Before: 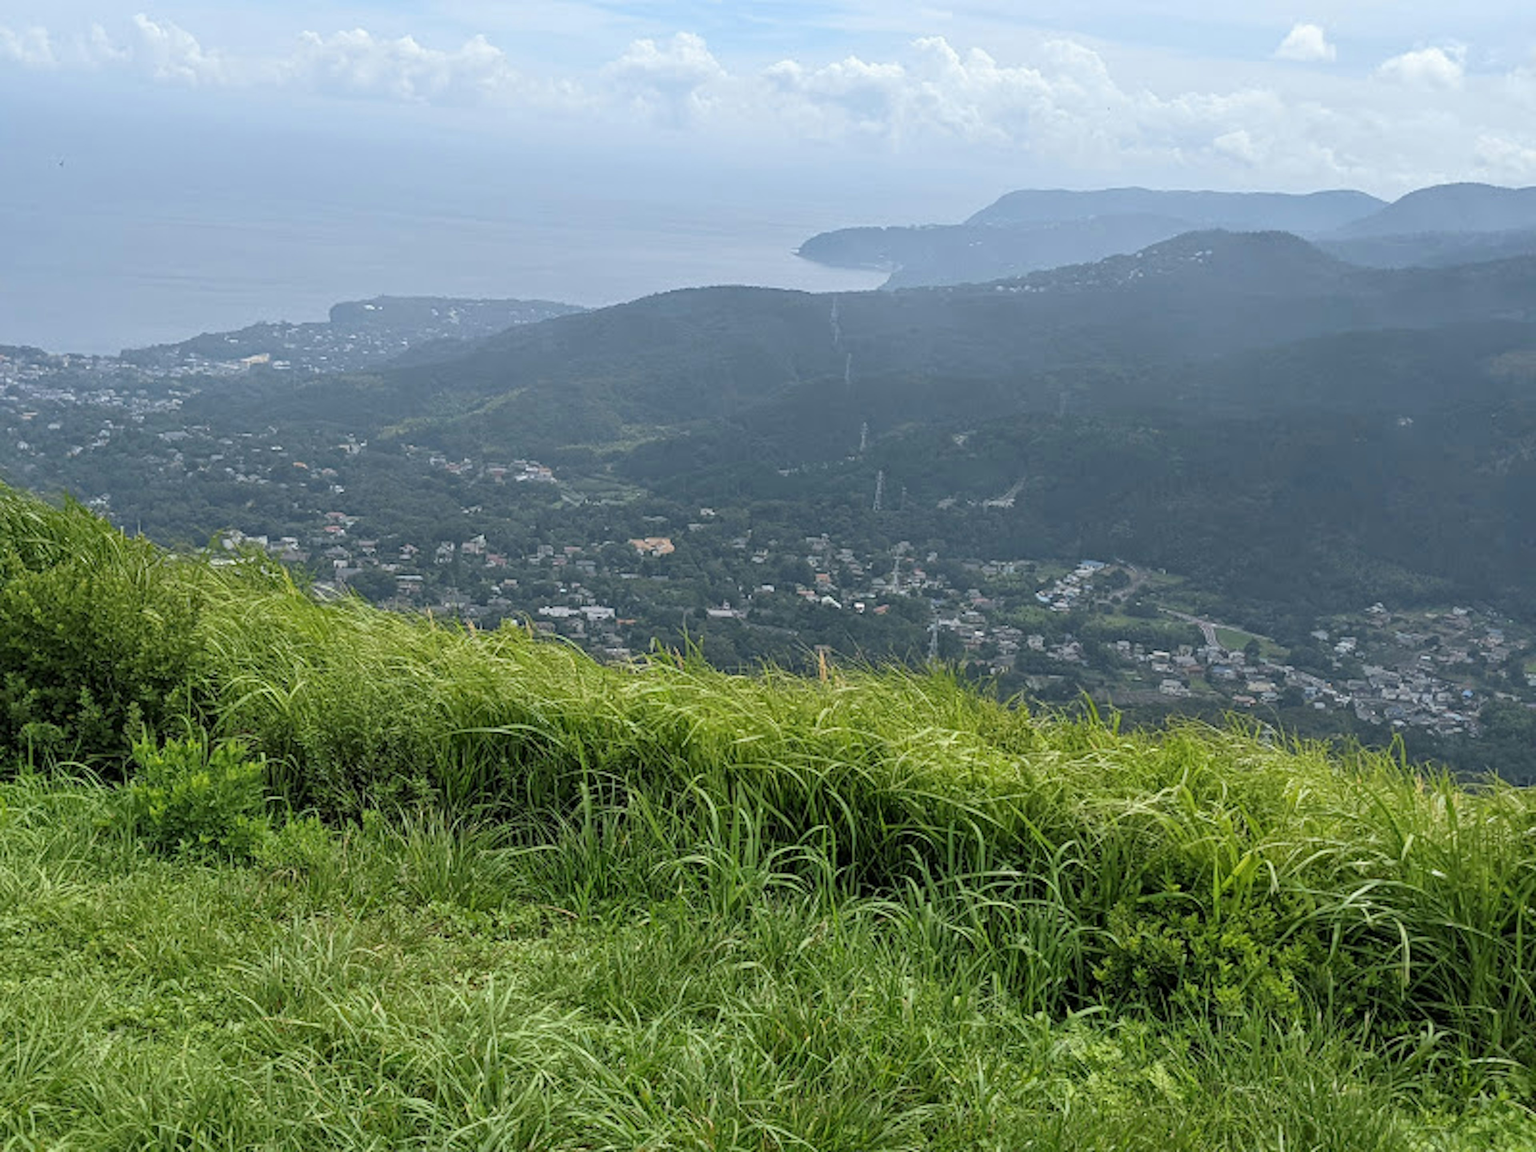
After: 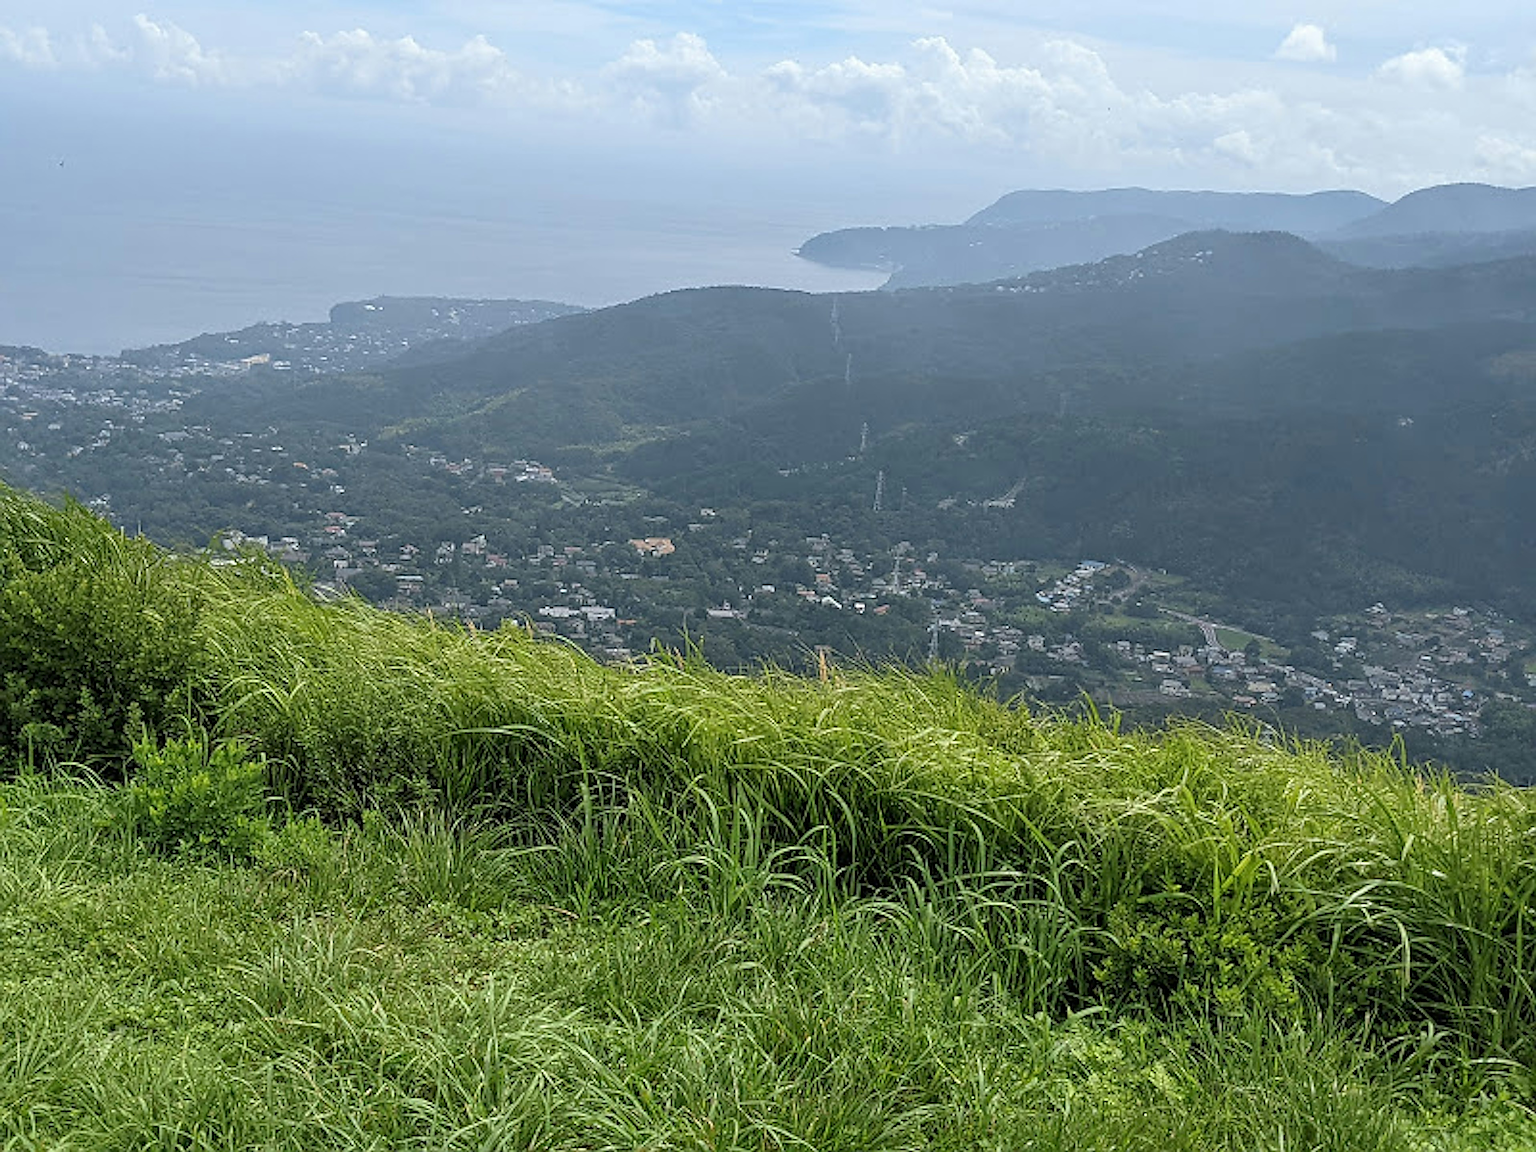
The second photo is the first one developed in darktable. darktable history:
sharpen: amount 1.873
